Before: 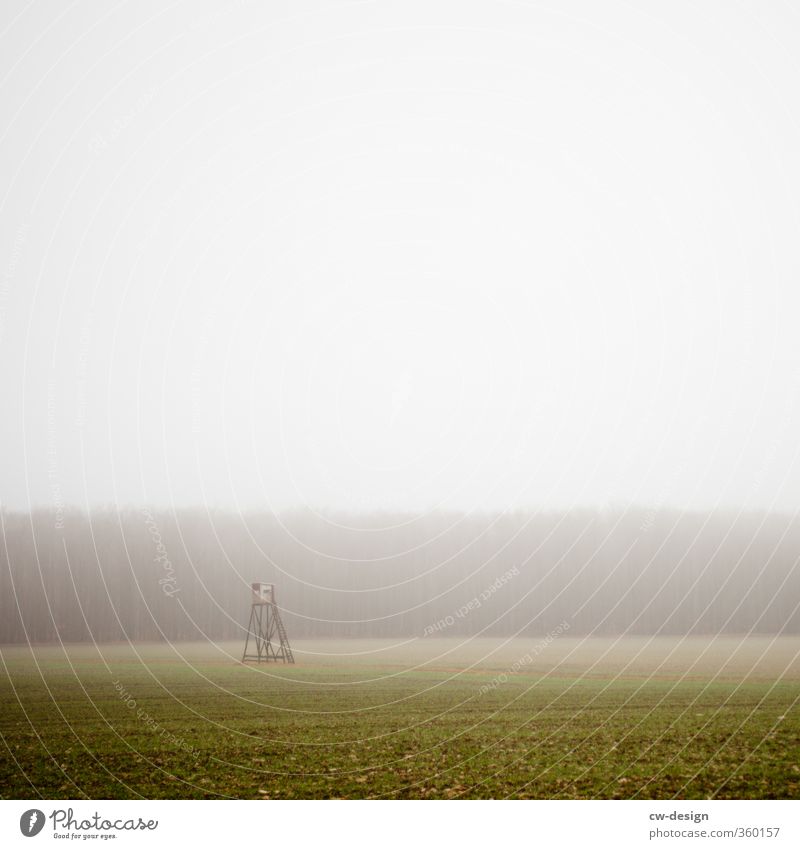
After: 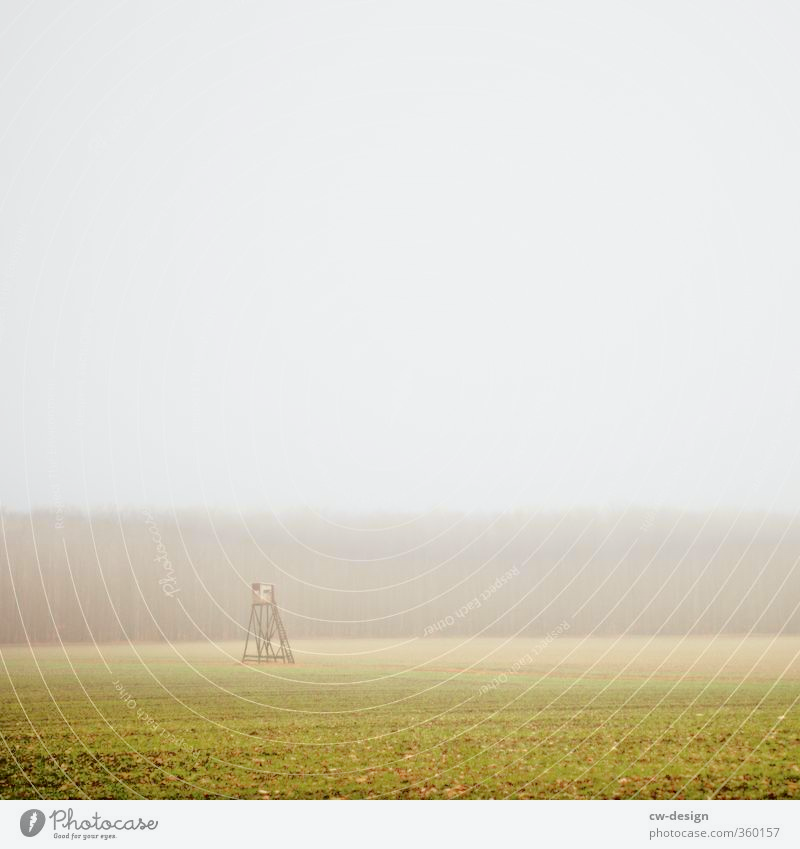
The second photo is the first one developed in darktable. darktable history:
contrast brightness saturation: saturation -0.17
tone equalizer: -8 EV 2 EV, -7 EV 2 EV, -6 EV 2 EV, -5 EV 2 EV, -4 EV 2 EV, -3 EV 1.5 EV, -2 EV 1 EV, -1 EV 0.5 EV
tone curve: curves: ch0 [(0, 0) (0.058, 0.027) (0.214, 0.183) (0.295, 0.288) (0.48, 0.541) (0.658, 0.703) (0.741, 0.775) (0.844, 0.866) (0.986, 0.957)]; ch1 [(0, 0) (0.172, 0.123) (0.312, 0.296) (0.437, 0.429) (0.471, 0.469) (0.502, 0.5) (0.513, 0.515) (0.572, 0.603) (0.617, 0.653) (0.68, 0.724) (0.889, 0.924) (1, 1)]; ch2 [(0, 0) (0.411, 0.424) (0.489, 0.49) (0.502, 0.5) (0.512, 0.524) (0.549, 0.578) (0.604, 0.628) (0.709, 0.748) (1, 1)], color space Lab, independent channels, preserve colors none
